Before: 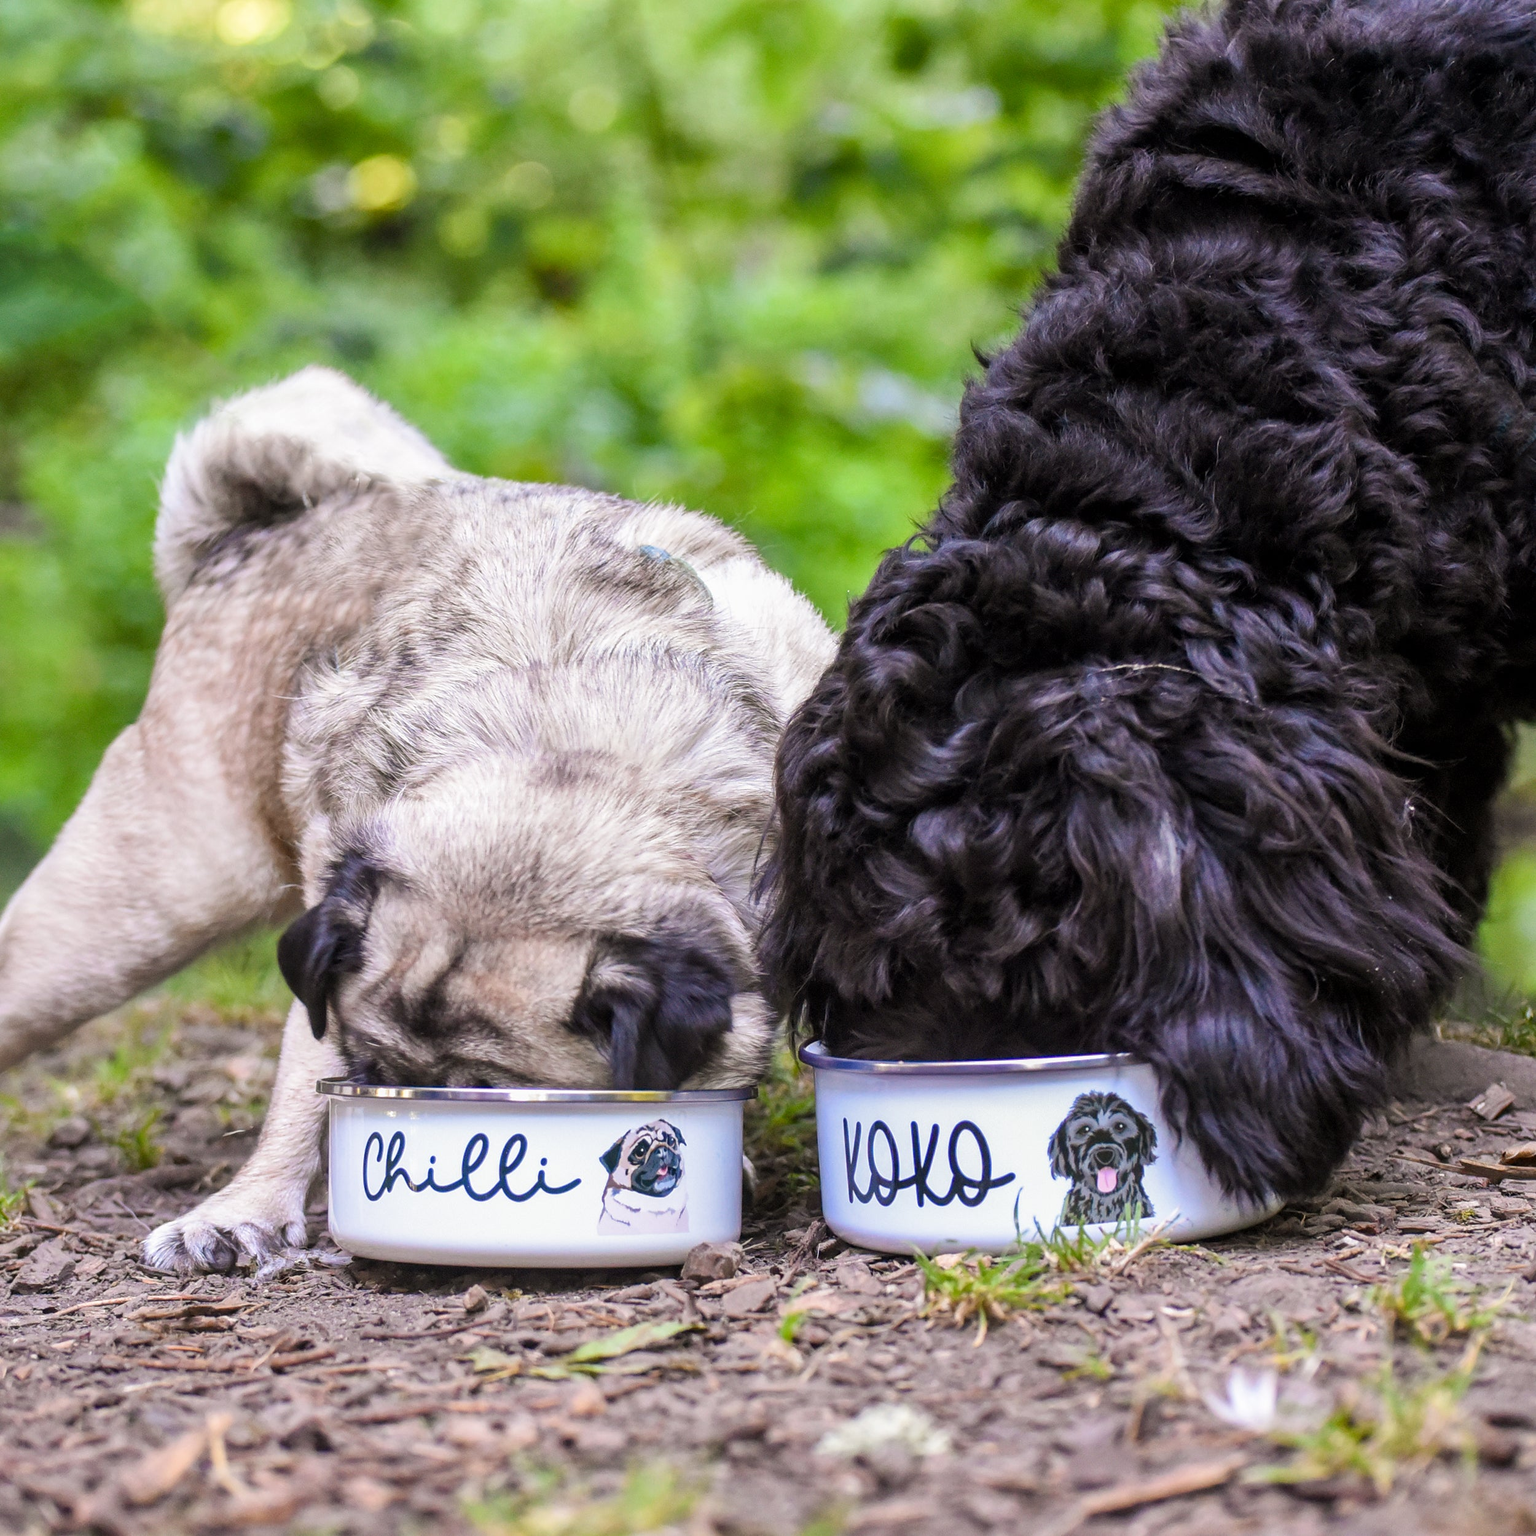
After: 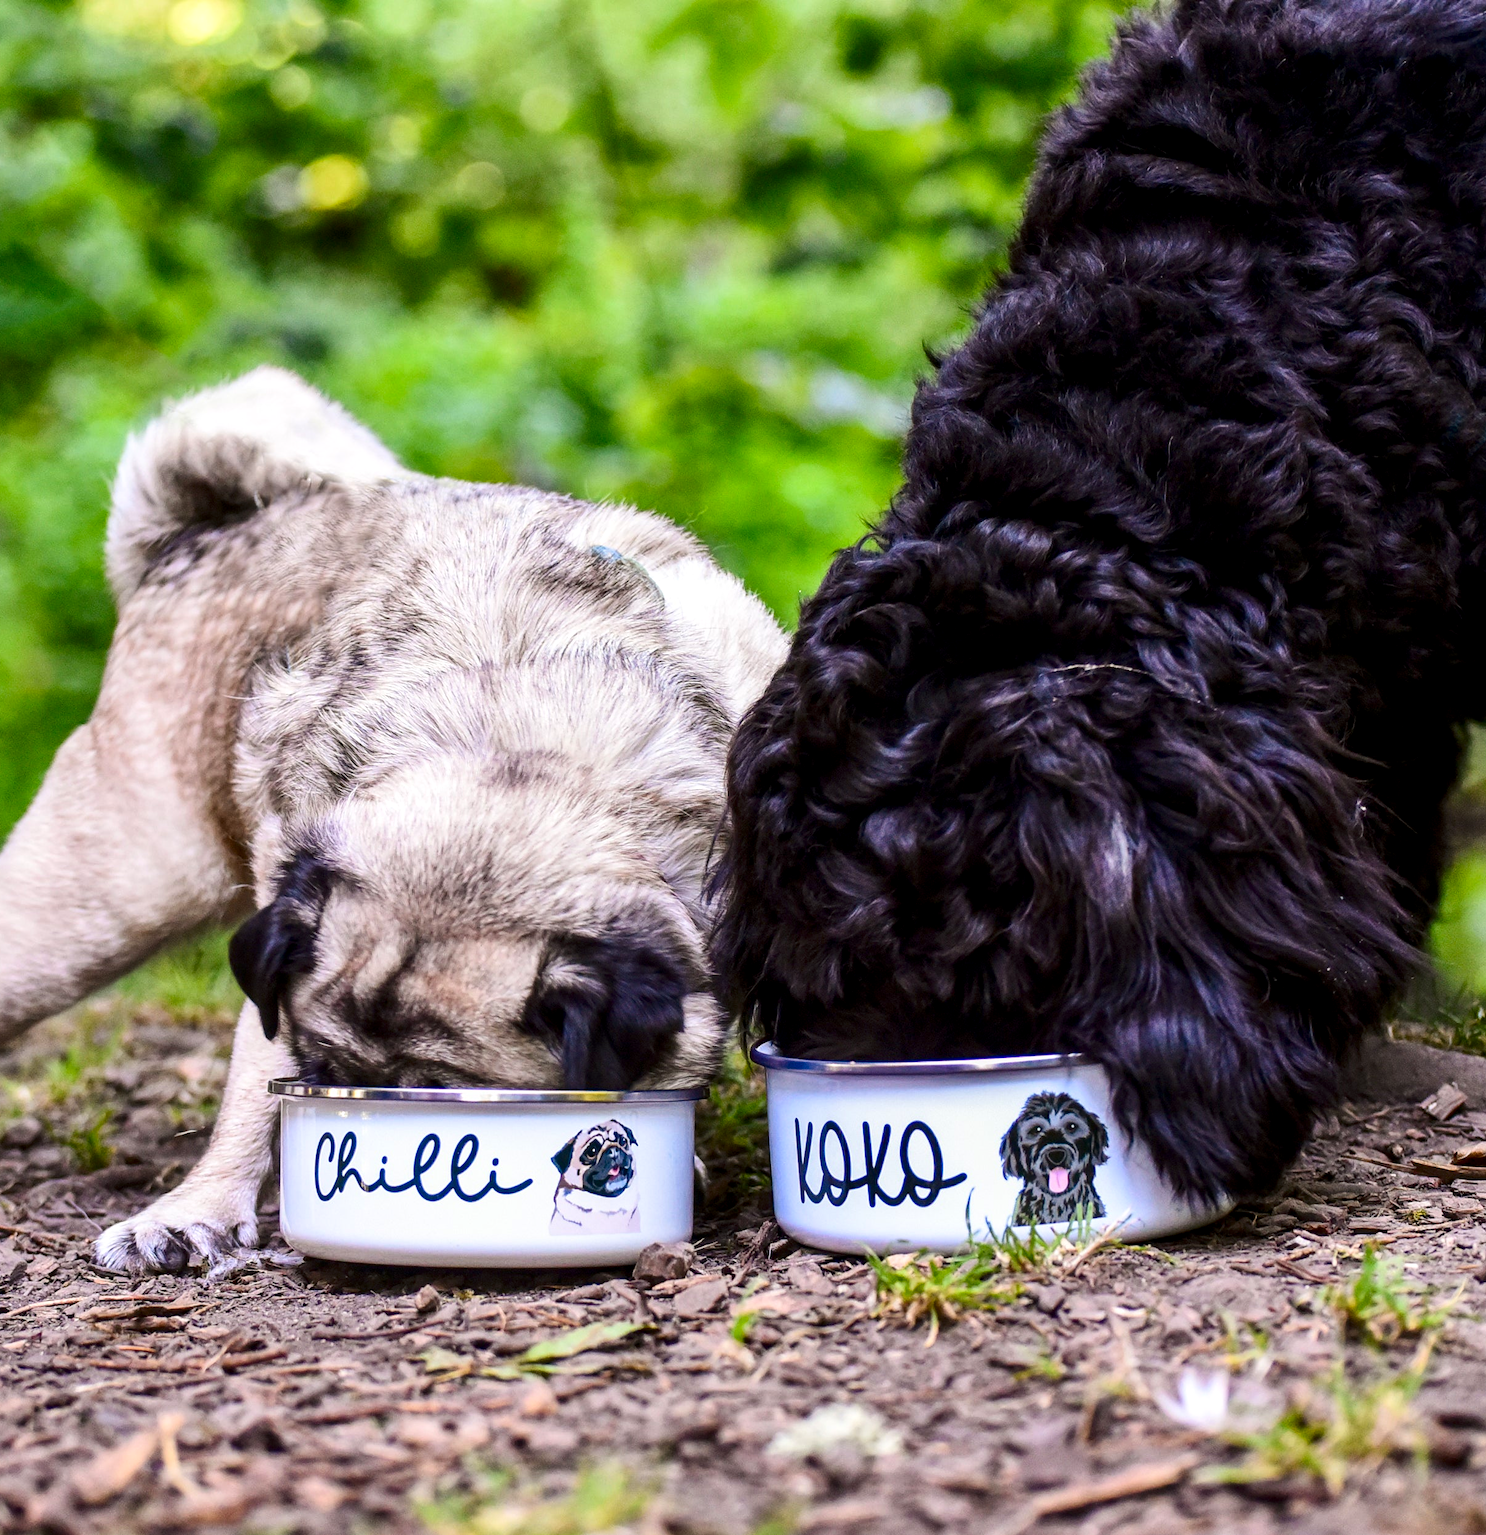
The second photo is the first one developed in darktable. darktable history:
crop and rotate: left 3.238%
contrast brightness saturation: contrast 0.21, brightness -0.11, saturation 0.21
white balance: emerald 1
local contrast: highlights 100%, shadows 100%, detail 120%, midtone range 0.2
